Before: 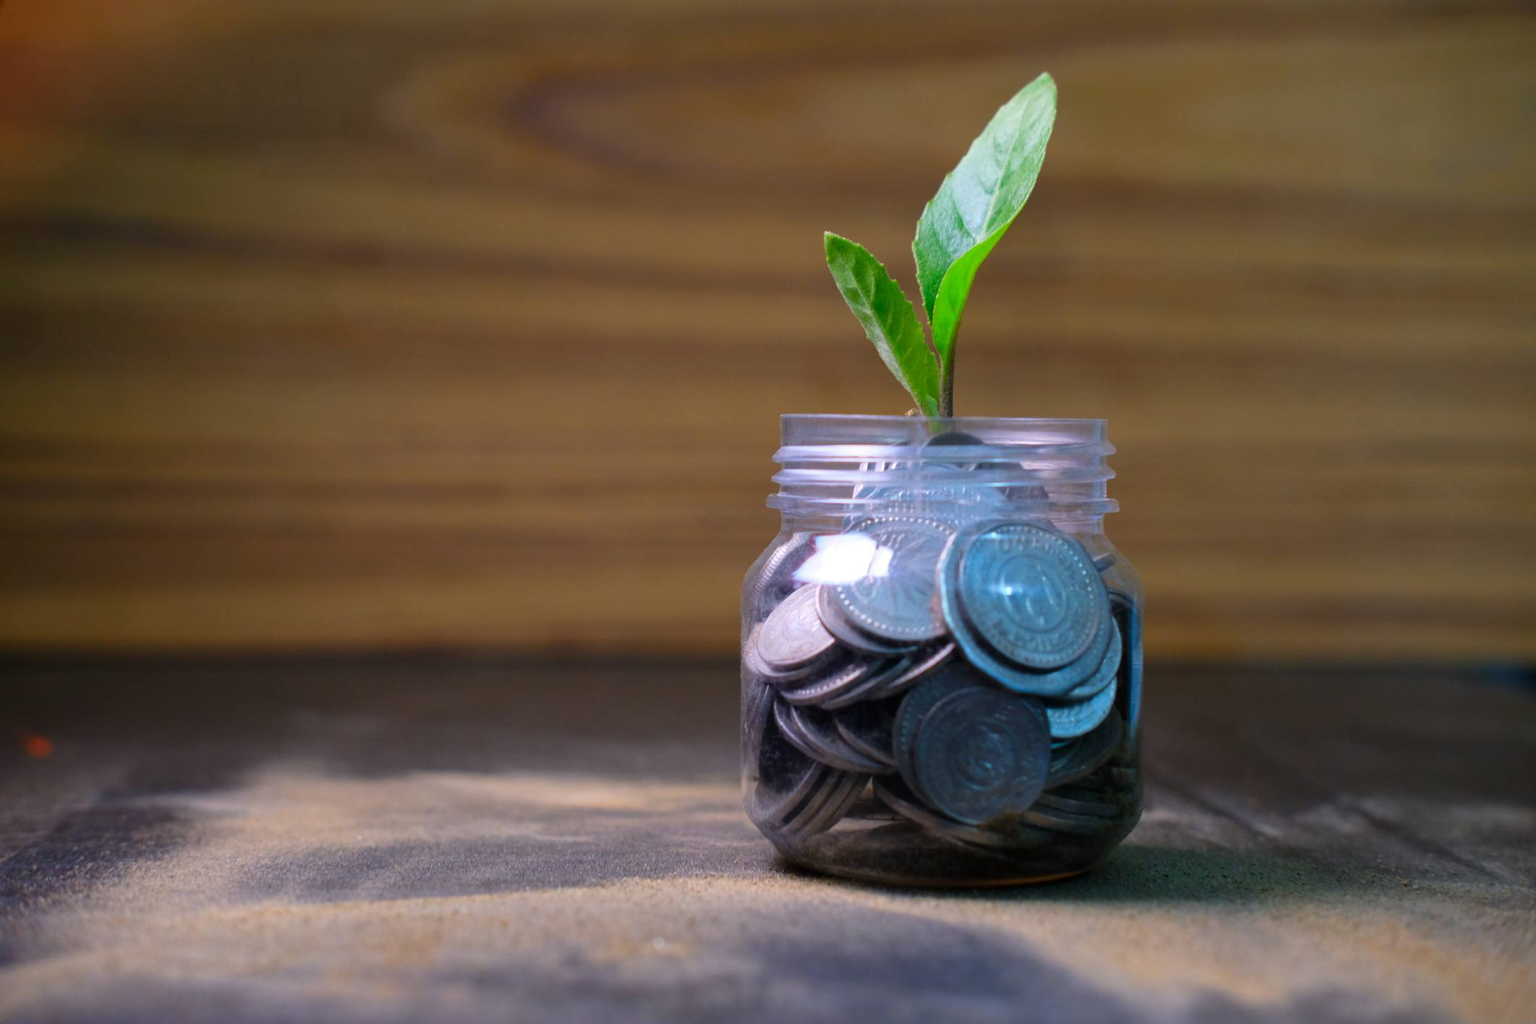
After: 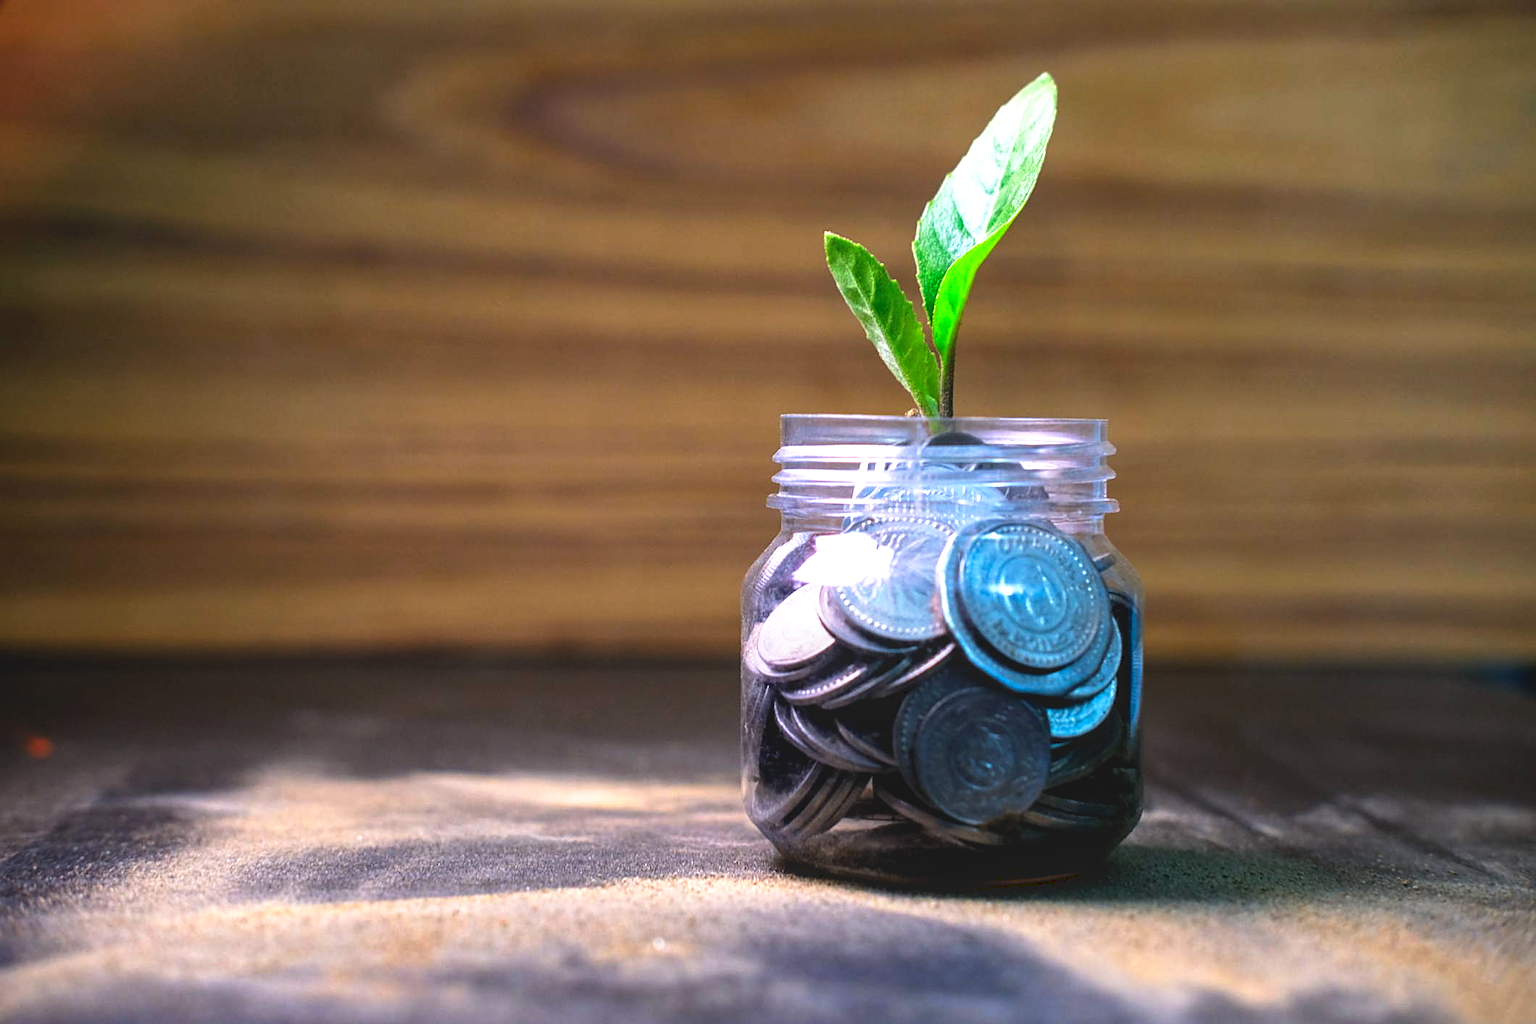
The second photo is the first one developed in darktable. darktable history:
sharpen: on, module defaults
local contrast: detail 130%
tone curve: curves: ch0 [(0, 0) (0.003, 0.116) (0.011, 0.116) (0.025, 0.113) (0.044, 0.114) (0.069, 0.118) (0.1, 0.137) (0.136, 0.171) (0.177, 0.213) (0.224, 0.259) (0.277, 0.316) (0.335, 0.381) (0.399, 0.458) (0.468, 0.548) (0.543, 0.654) (0.623, 0.775) (0.709, 0.895) (0.801, 0.972) (0.898, 0.991) (1, 1)], preserve colors none
